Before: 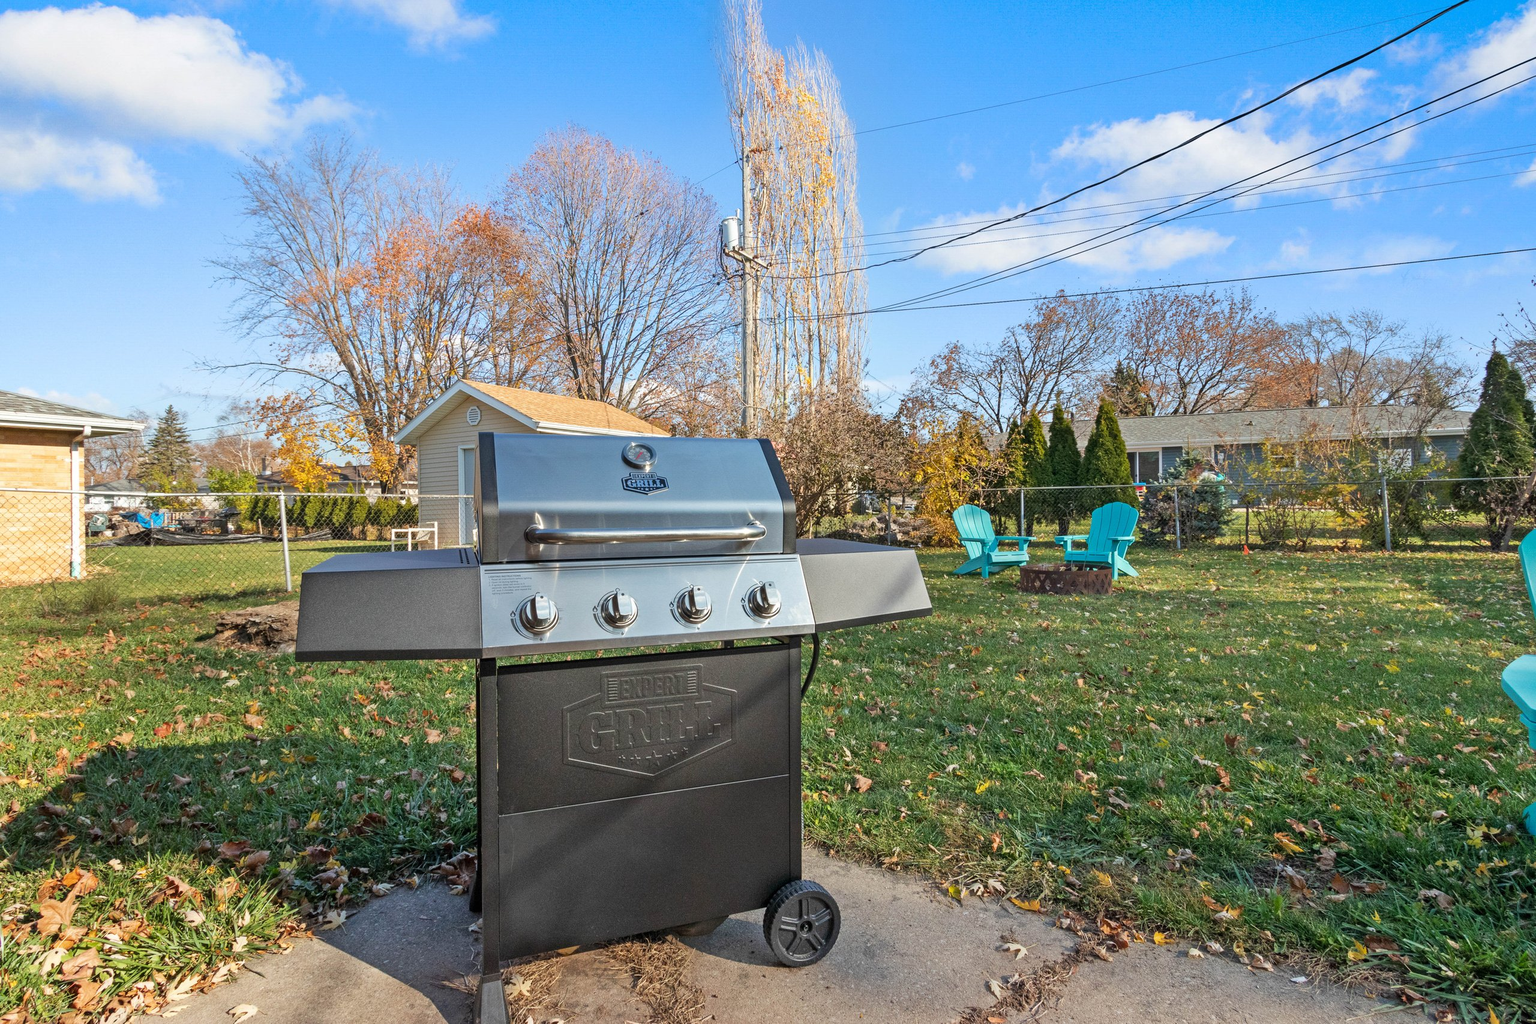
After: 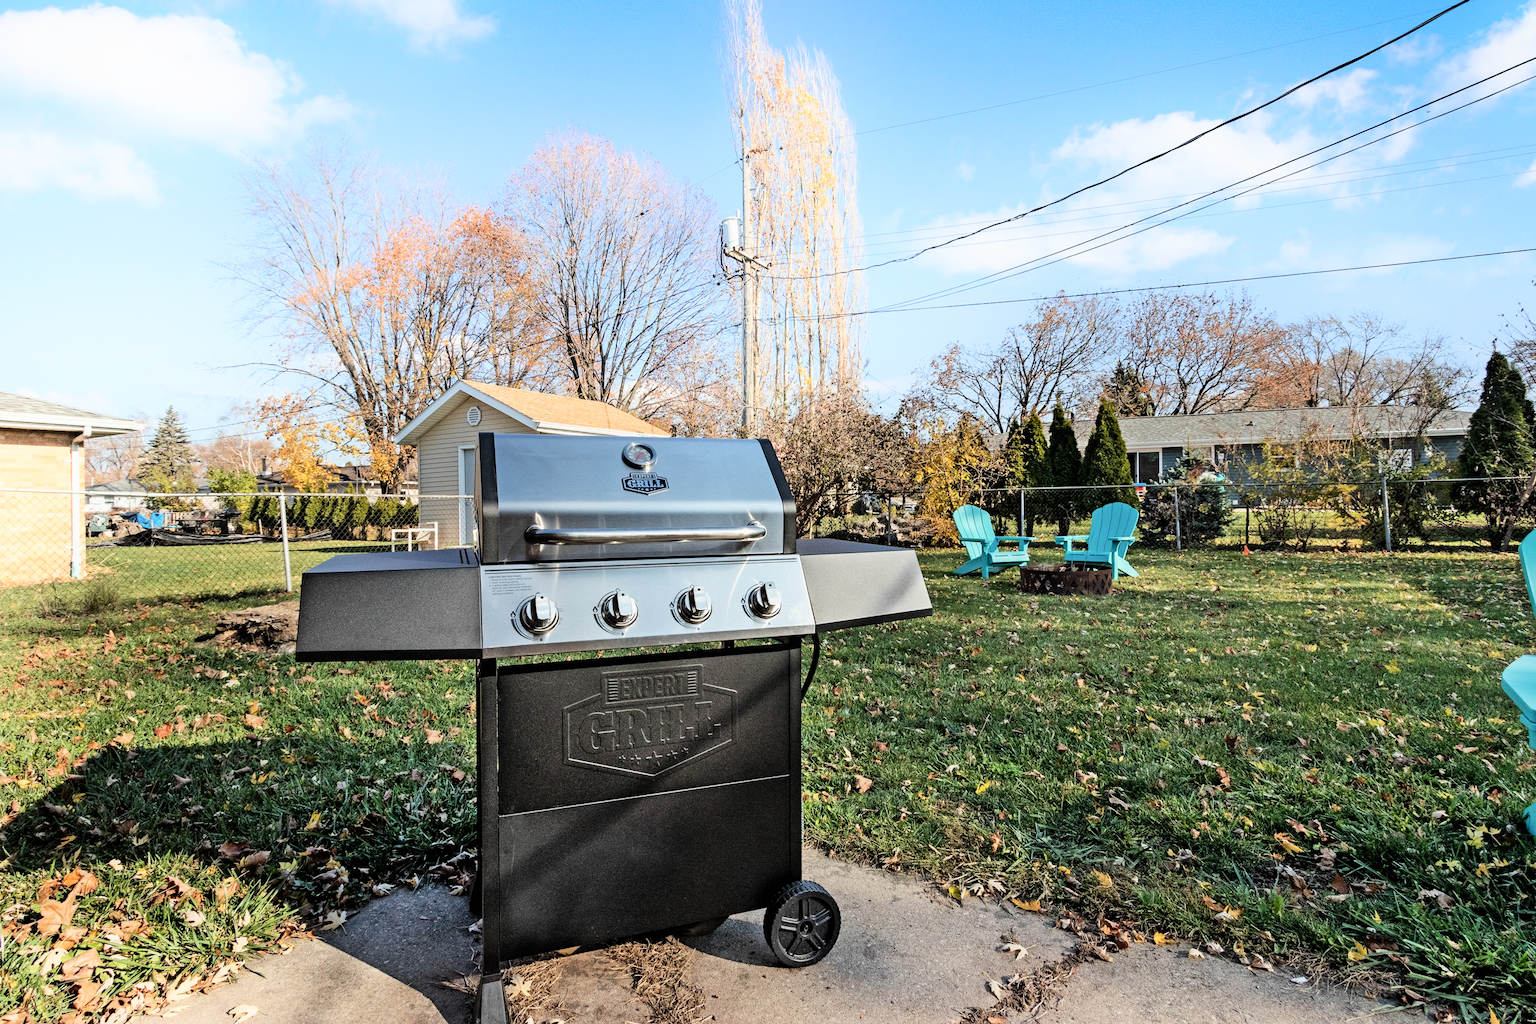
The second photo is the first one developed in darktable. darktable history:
filmic rgb: black relative exposure -5.42 EV, white relative exposure 2.89 EV, threshold 3.03 EV, dynamic range scaling -37.92%, hardness 4, contrast 1.622, highlights saturation mix -0.656%, enable highlight reconstruction true
shadows and highlights: highlights 71.3, soften with gaussian
